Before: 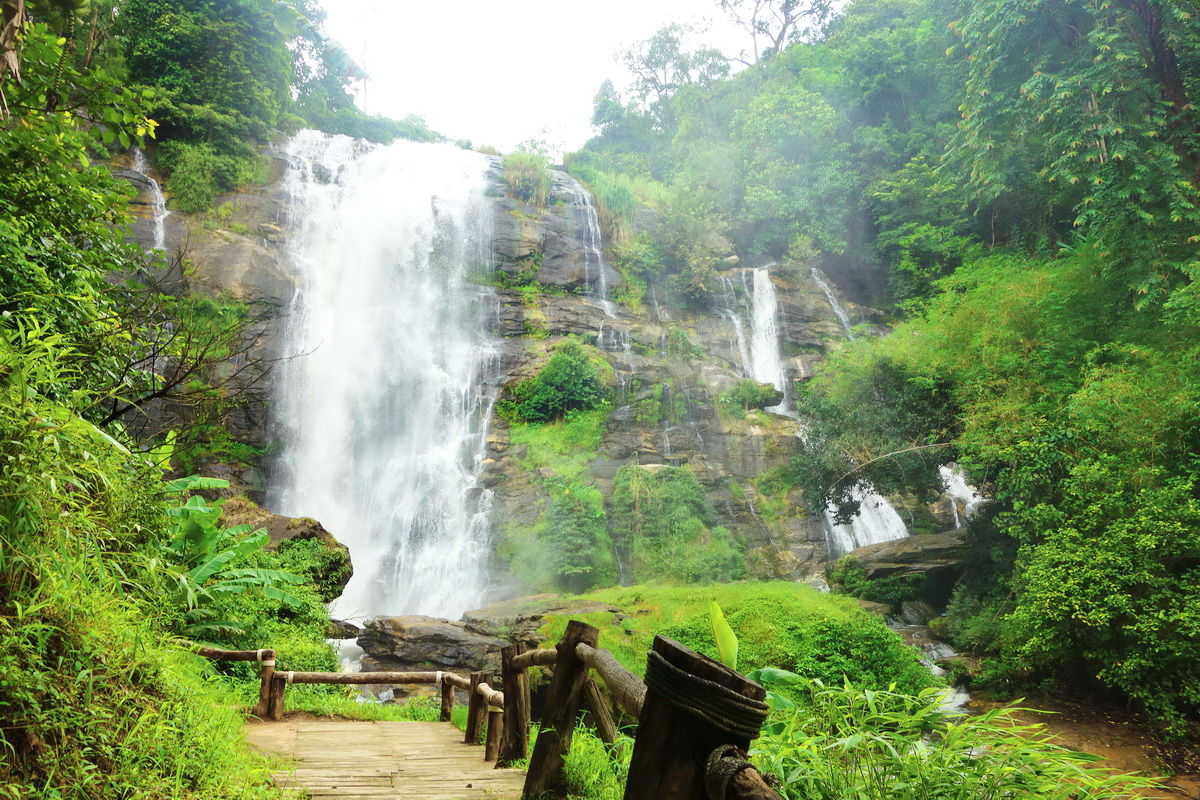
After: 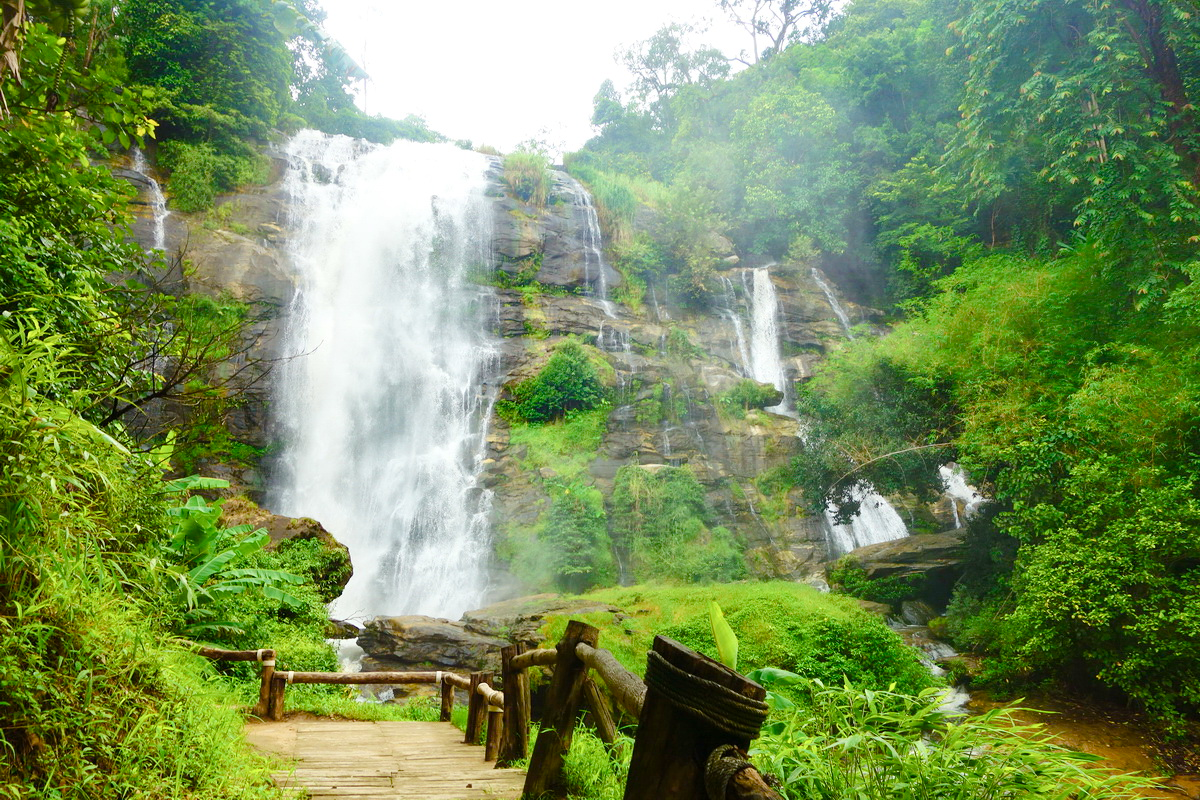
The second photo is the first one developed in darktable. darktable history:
color balance rgb: linear chroma grading › global chroma -14.555%, perceptual saturation grading › global saturation 20%, perceptual saturation grading › highlights -25.871%, perceptual saturation grading › shadows 50.569%, global vibrance 31.118%
